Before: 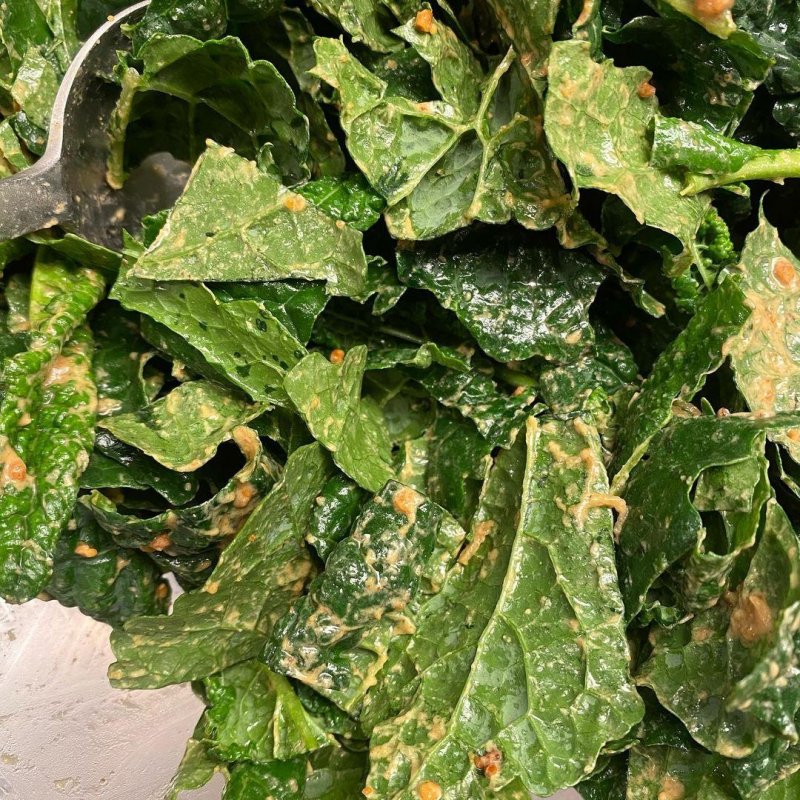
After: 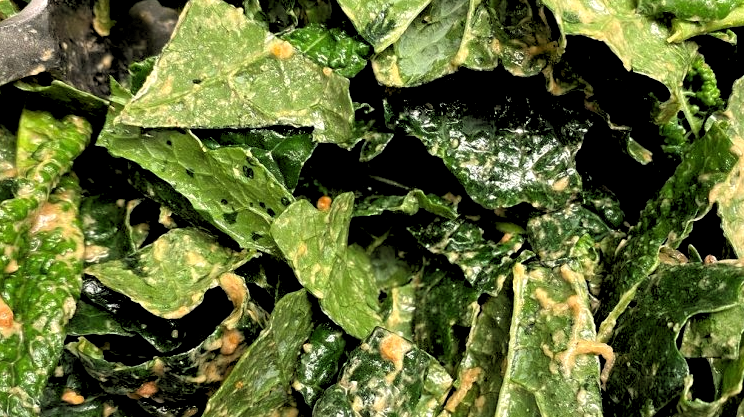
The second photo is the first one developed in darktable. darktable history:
crop: left 1.744%, top 19.225%, right 5.069%, bottom 28.357%
exposure: exposure 0.161 EV, compensate highlight preservation false
rgb levels: levels [[0.034, 0.472, 0.904], [0, 0.5, 1], [0, 0.5, 1]]
